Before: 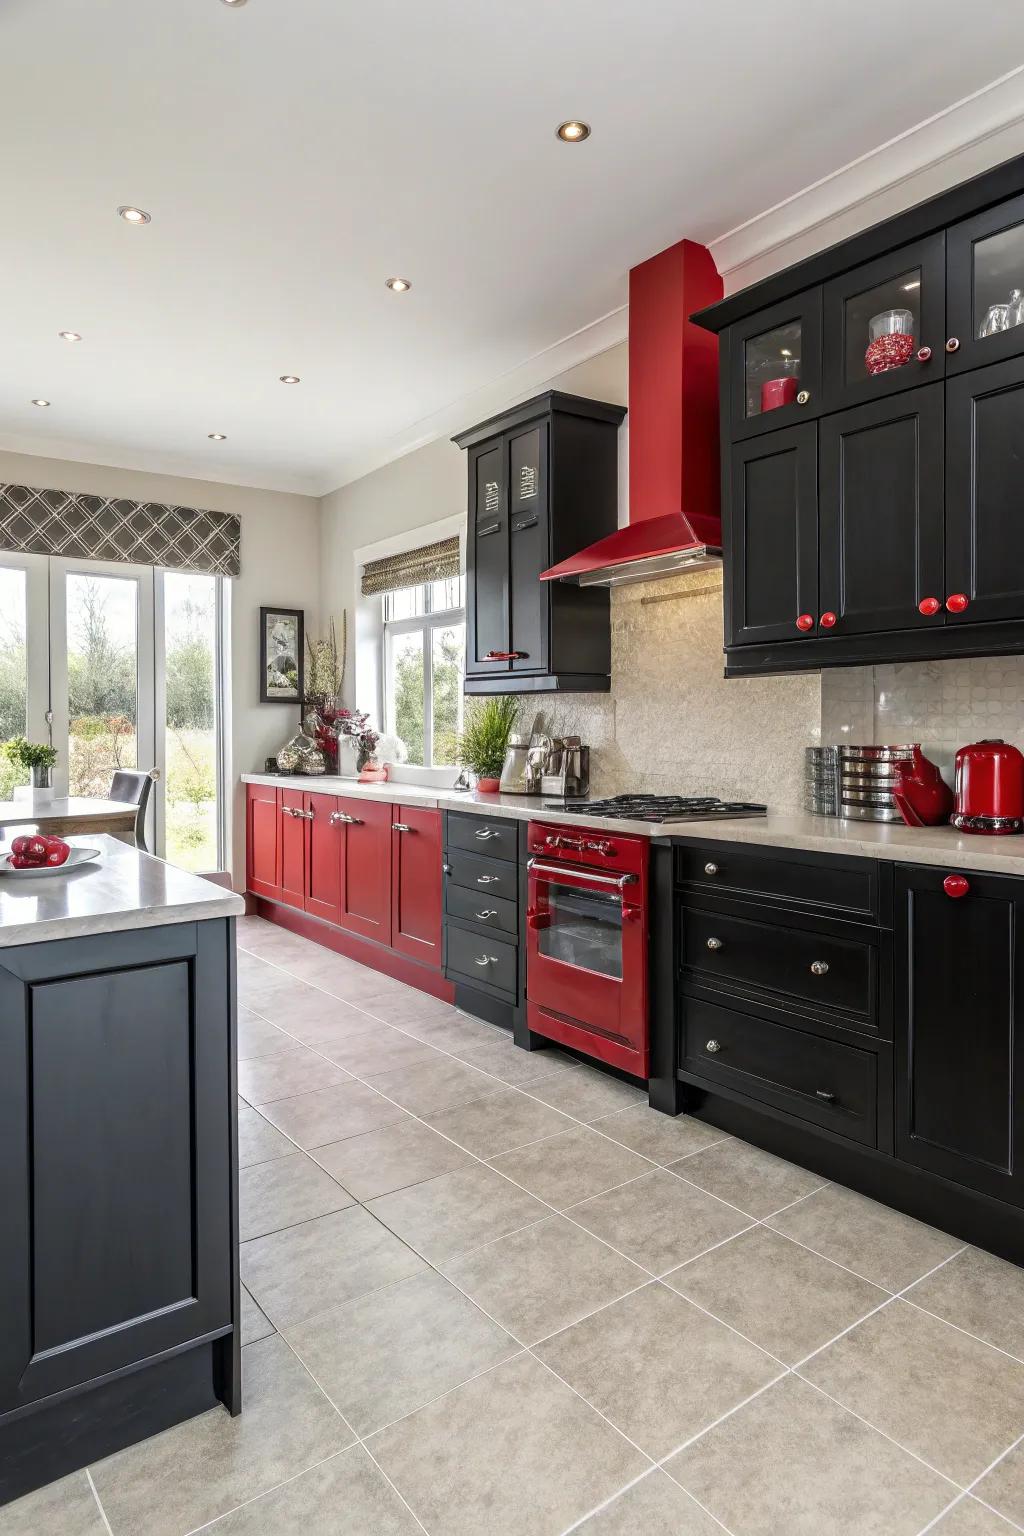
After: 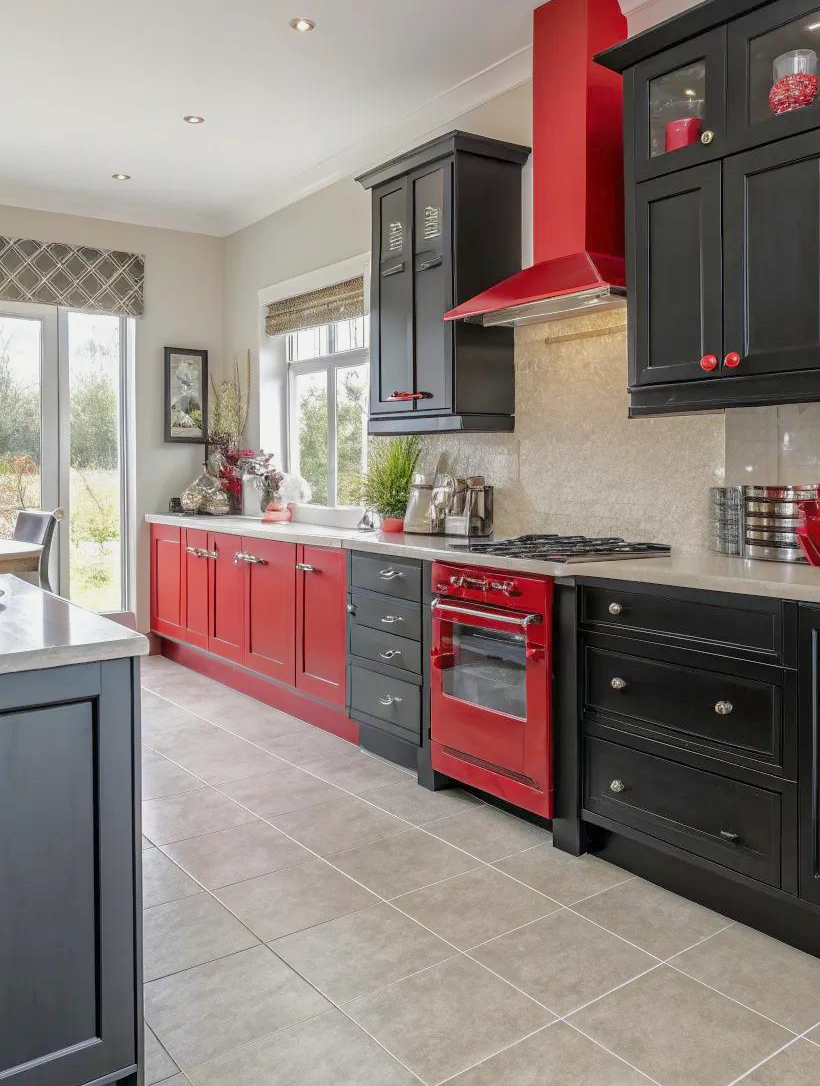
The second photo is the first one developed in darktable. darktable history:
crop: left 9.418%, top 16.952%, right 10.486%, bottom 12.306%
exposure: exposure 0.806 EV, compensate highlight preservation false
tone equalizer: -8 EV -0.039 EV, -7 EV 0.013 EV, -6 EV -0.007 EV, -5 EV 0.005 EV, -4 EV -0.039 EV, -3 EV -0.233 EV, -2 EV -0.671 EV, -1 EV -0.999 EV, +0 EV -0.963 EV, edges refinement/feathering 500, mask exposure compensation -1.57 EV, preserve details no
